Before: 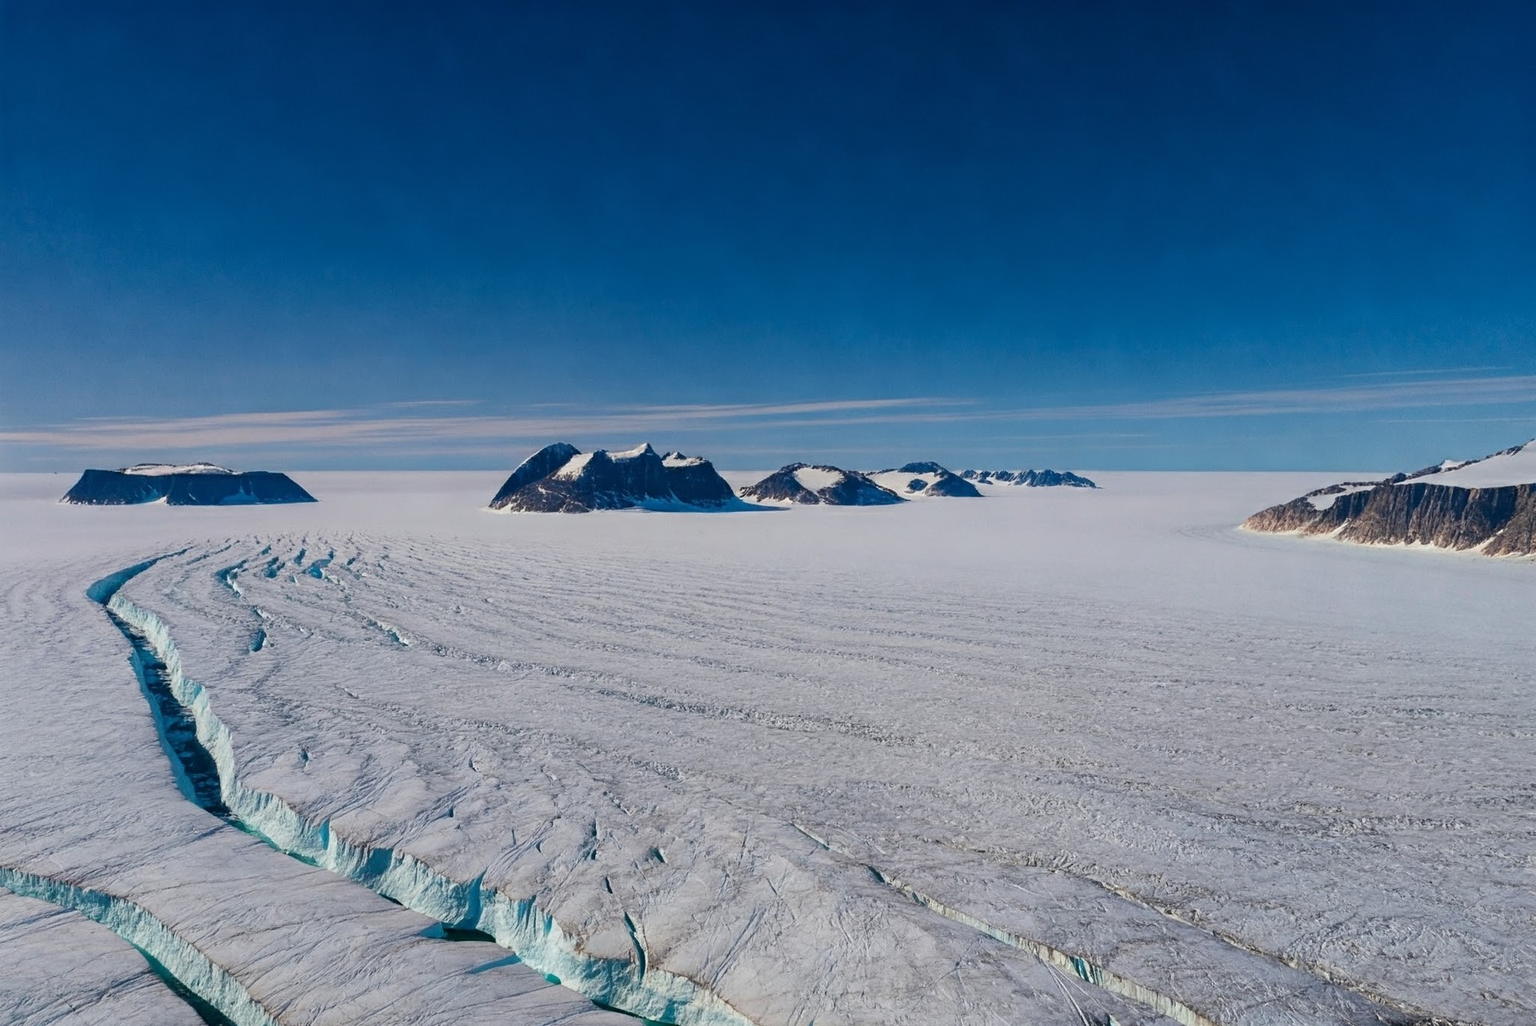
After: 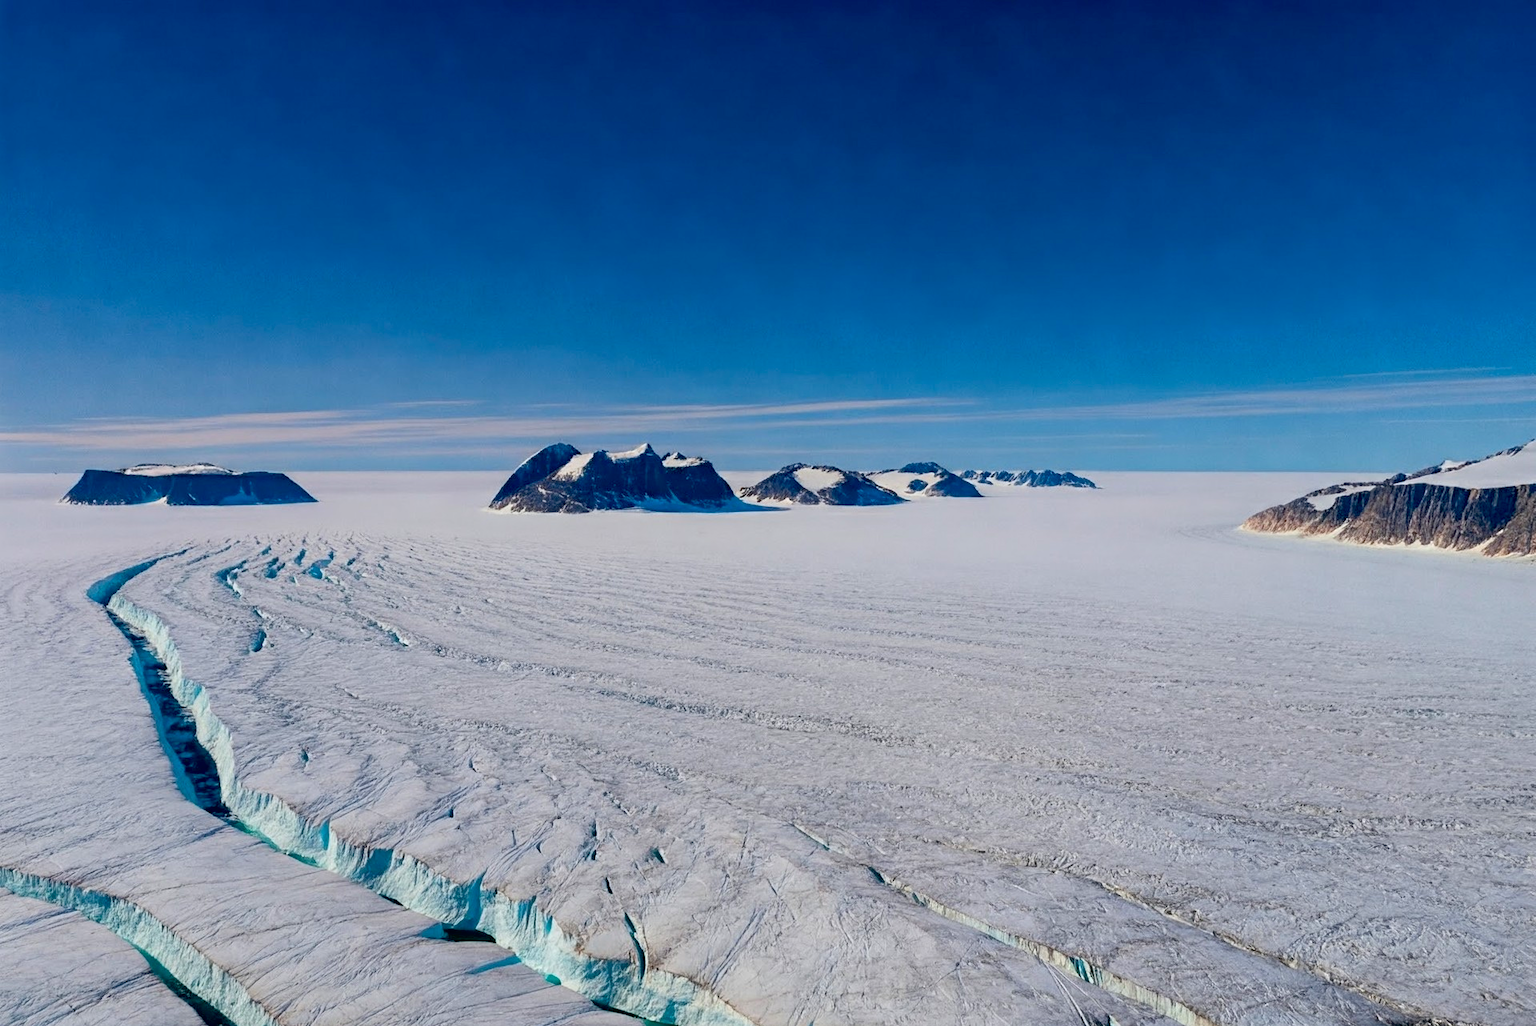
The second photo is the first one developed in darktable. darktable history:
contrast brightness saturation: contrast 0.07, brightness 0.08, saturation 0.18
exposure: black level correction 0.011, compensate highlight preservation false
tone equalizer: -7 EV 0.18 EV, -6 EV 0.12 EV, -5 EV 0.08 EV, -4 EV 0.04 EV, -2 EV -0.02 EV, -1 EV -0.04 EV, +0 EV -0.06 EV, luminance estimator HSV value / RGB max
